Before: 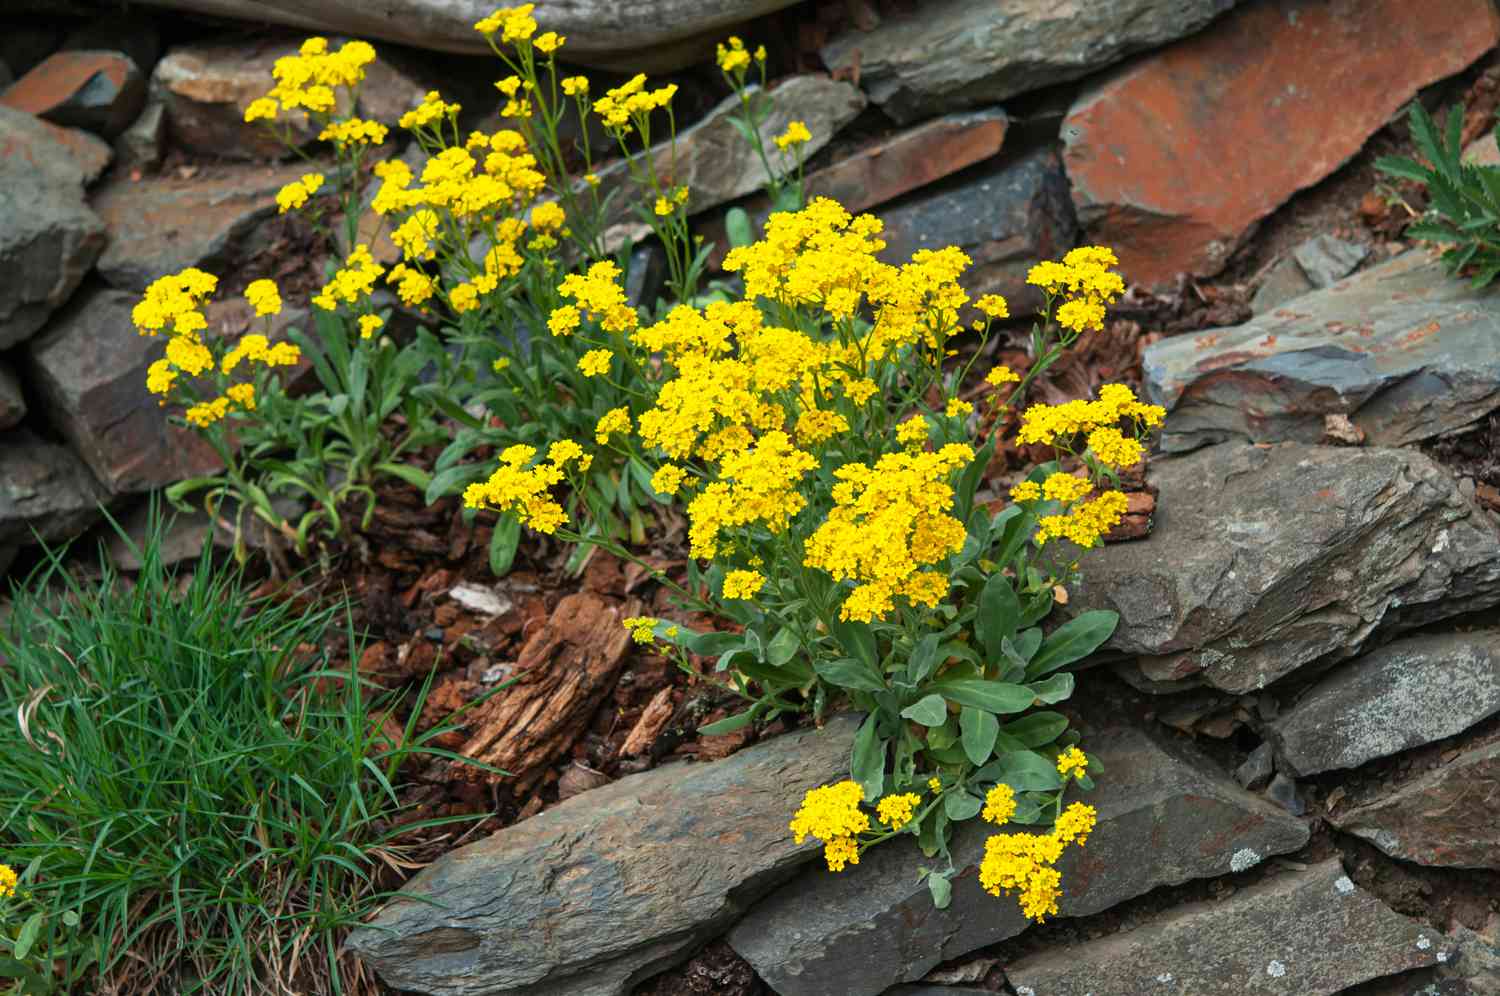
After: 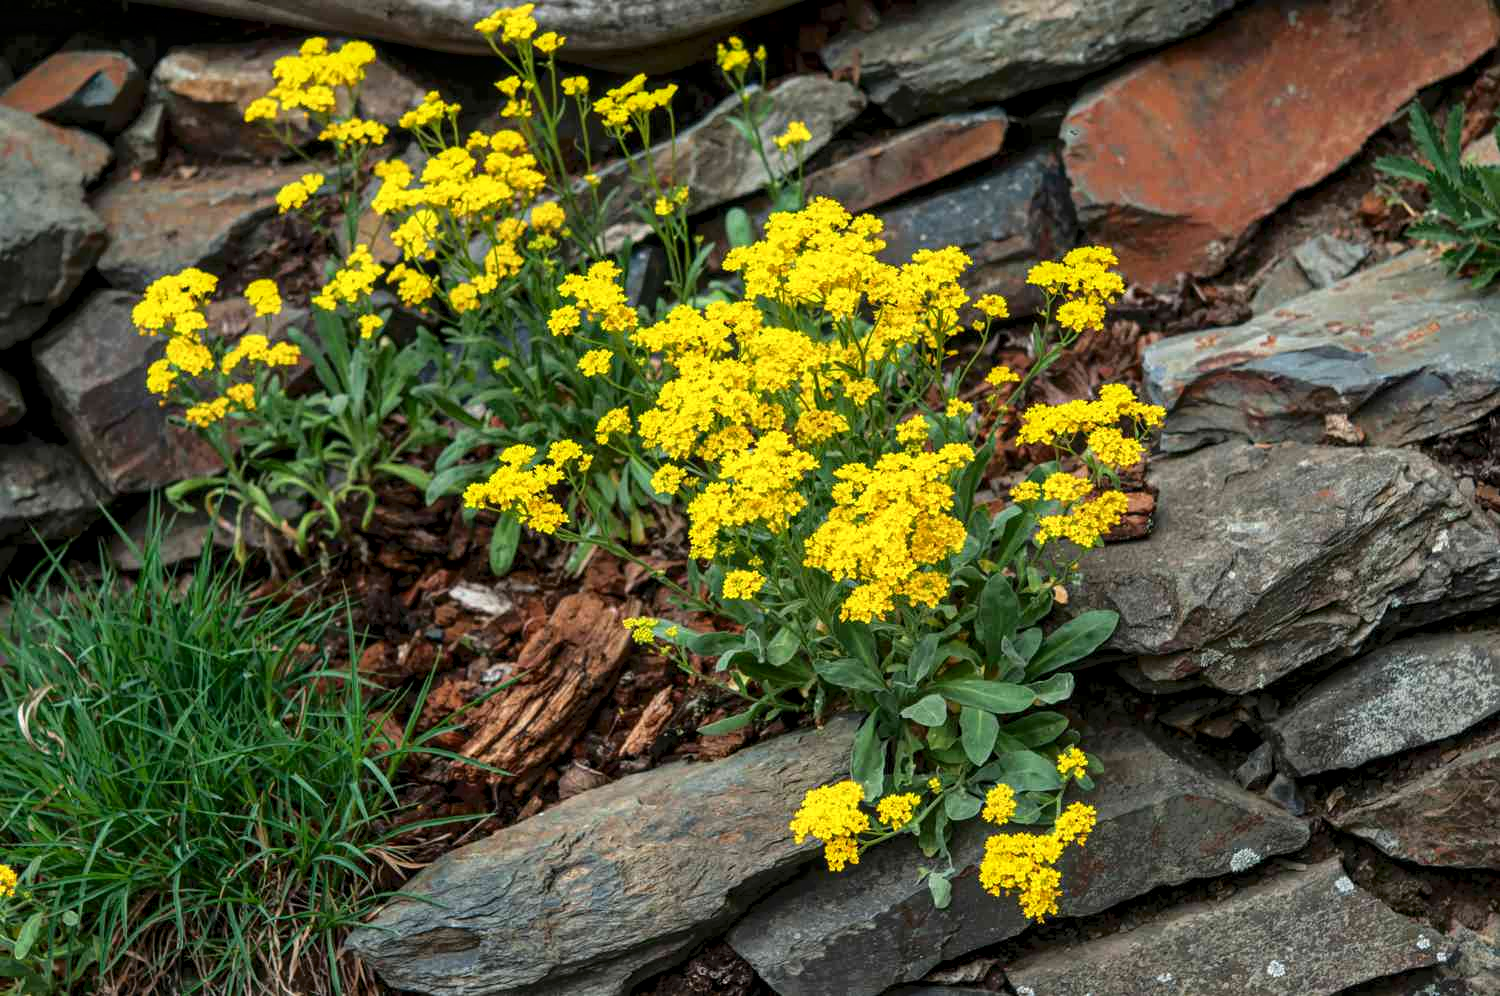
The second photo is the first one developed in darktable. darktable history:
local contrast: detail 130%
tone curve: curves: ch0 [(0, 0) (0.003, 0.026) (0.011, 0.024) (0.025, 0.022) (0.044, 0.031) (0.069, 0.067) (0.1, 0.094) (0.136, 0.102) (0.177, 0.14) (0.224, 0.189) (0.277, 0.238) (0.335, 0.325) (0.399, 0.379) (0.468, 0.453) (0.543, 0.528) (0.623, 0.609) (0.709, 0.695) (0.801, 0.793) (0.898, 0.898) (1, 1)], color space Lab, independent channels, preserve colors none
